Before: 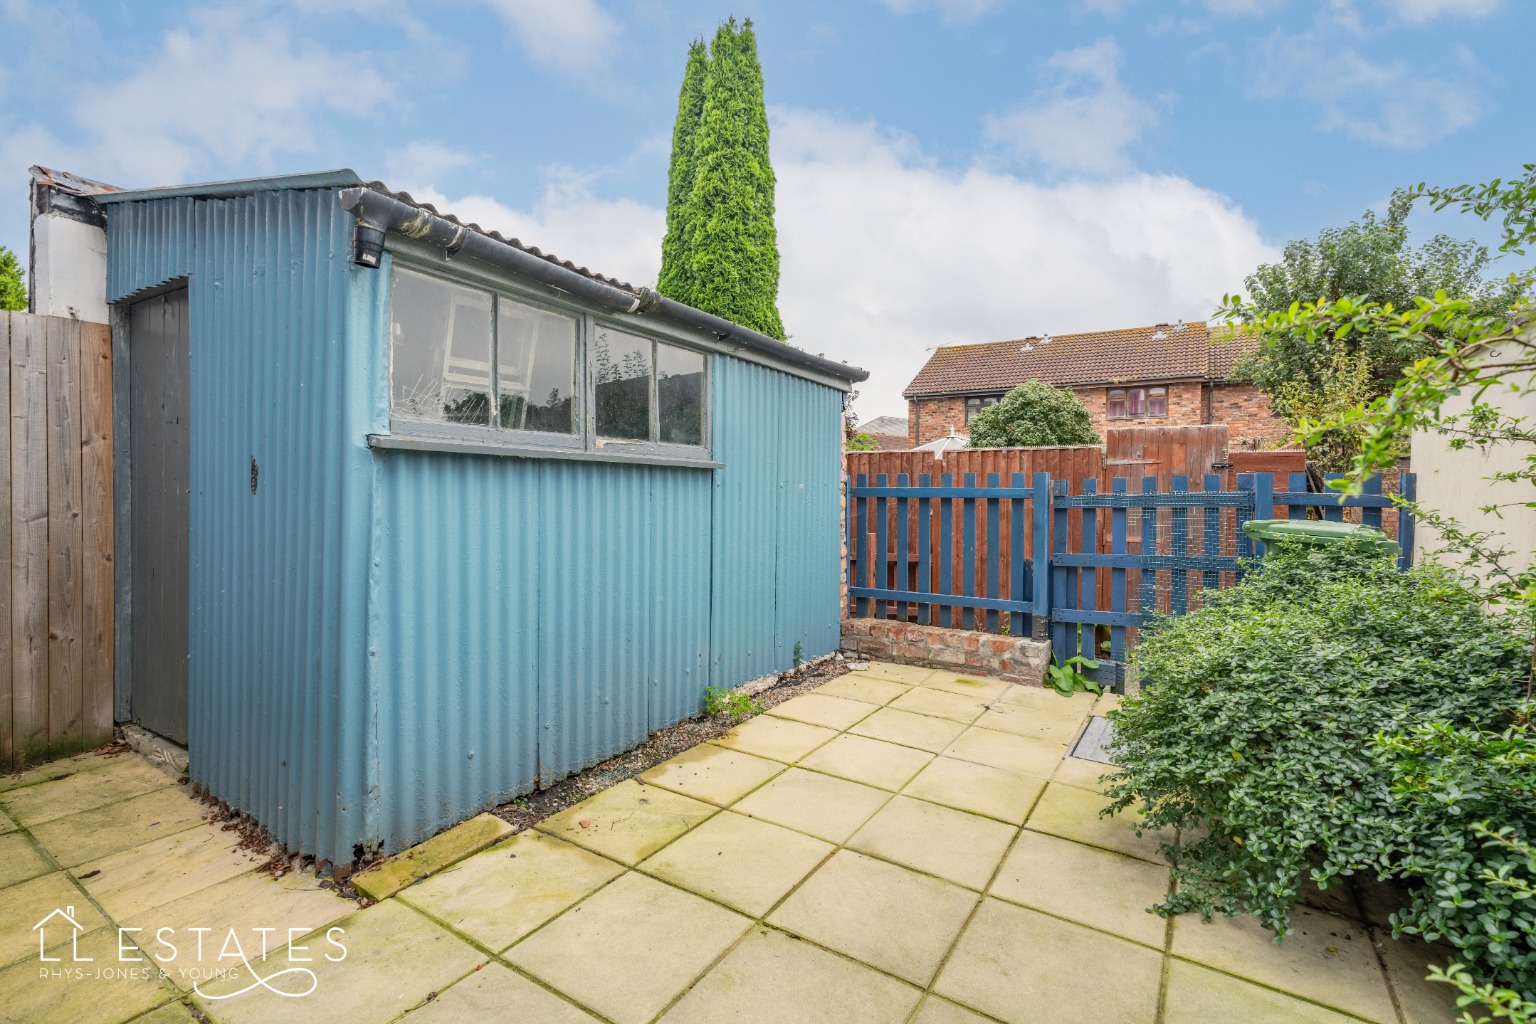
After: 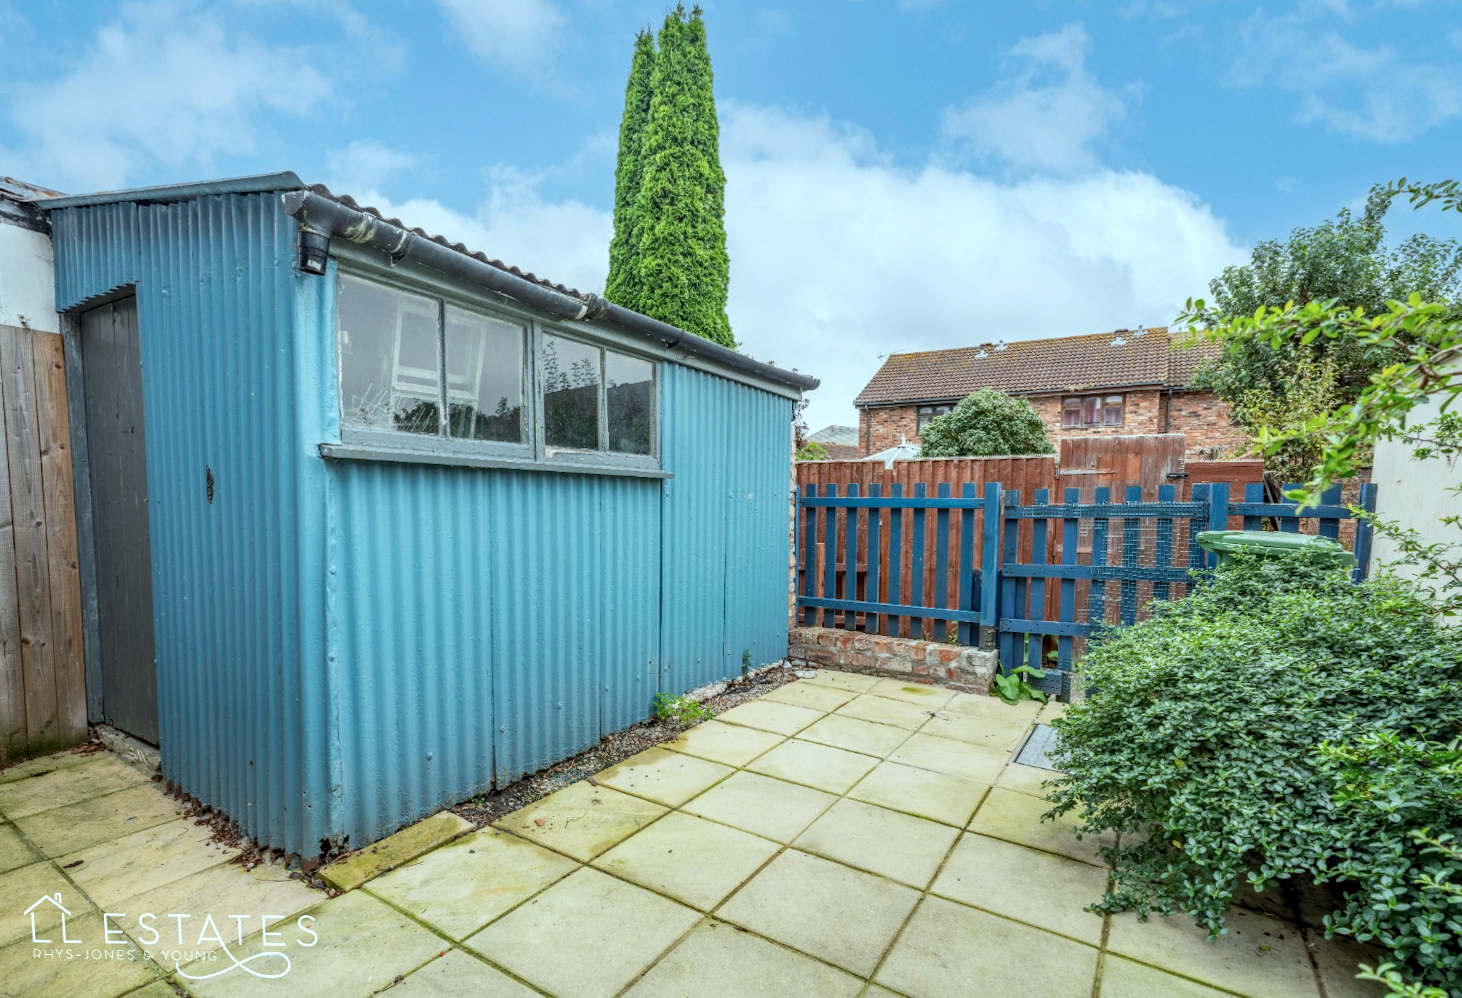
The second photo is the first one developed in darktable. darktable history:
rotate and perspective: rotation 0.074°, lens shift (vertical) 0.096, lens shift (horizontal) -0.041, crop left 0.043, crop right 0.952, crop top 0.024, crop bottom 0.979
color correction: highlights a* -10.04, highlights b* -10.37
local contrast: detail 130%
color balance rgb: global vibrance 6.81%, saturation formula JzAzBz (2021)
